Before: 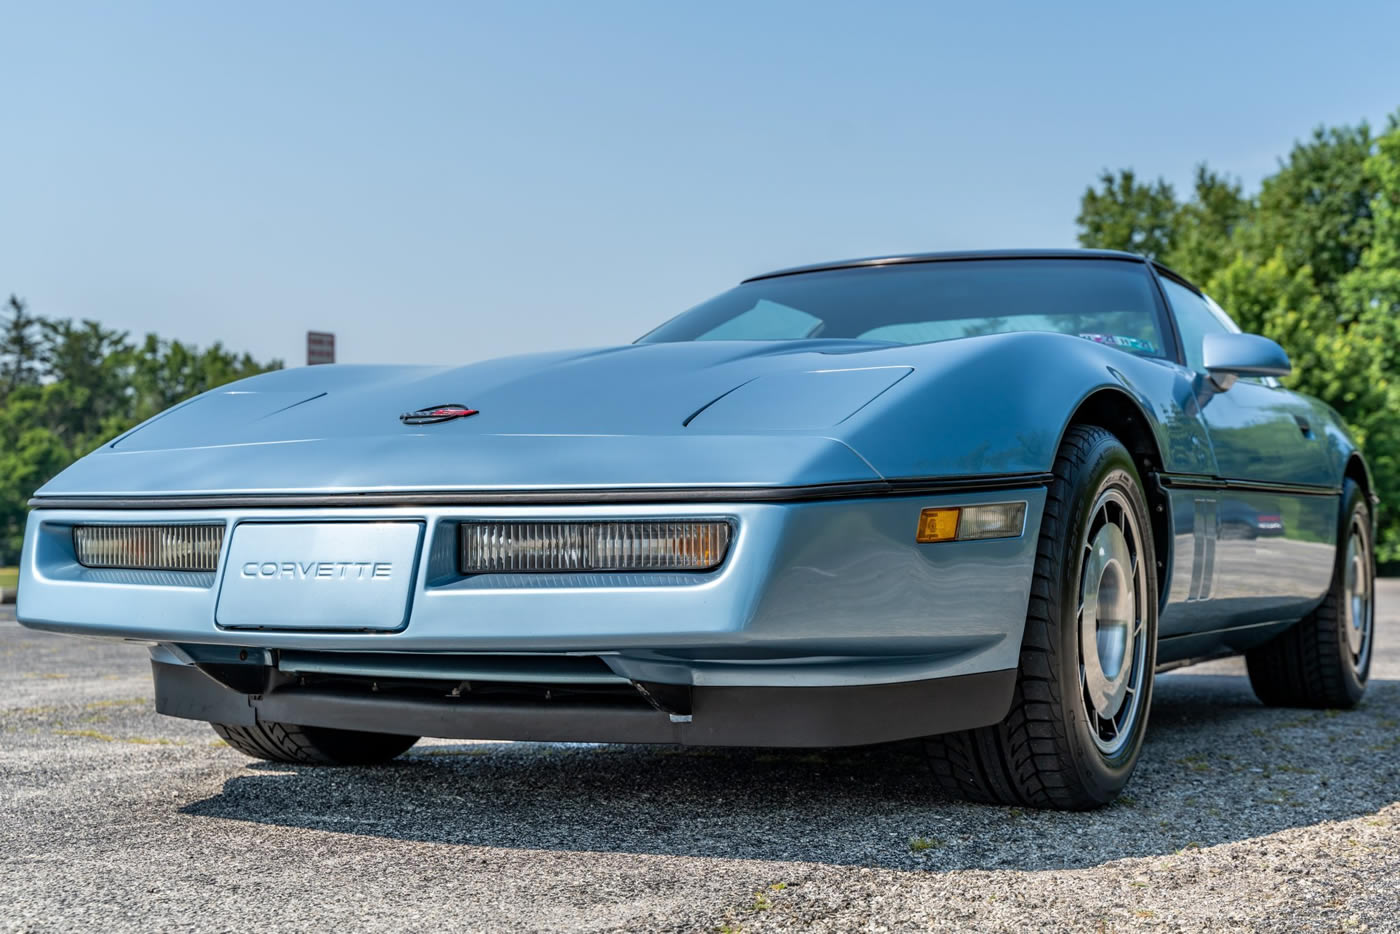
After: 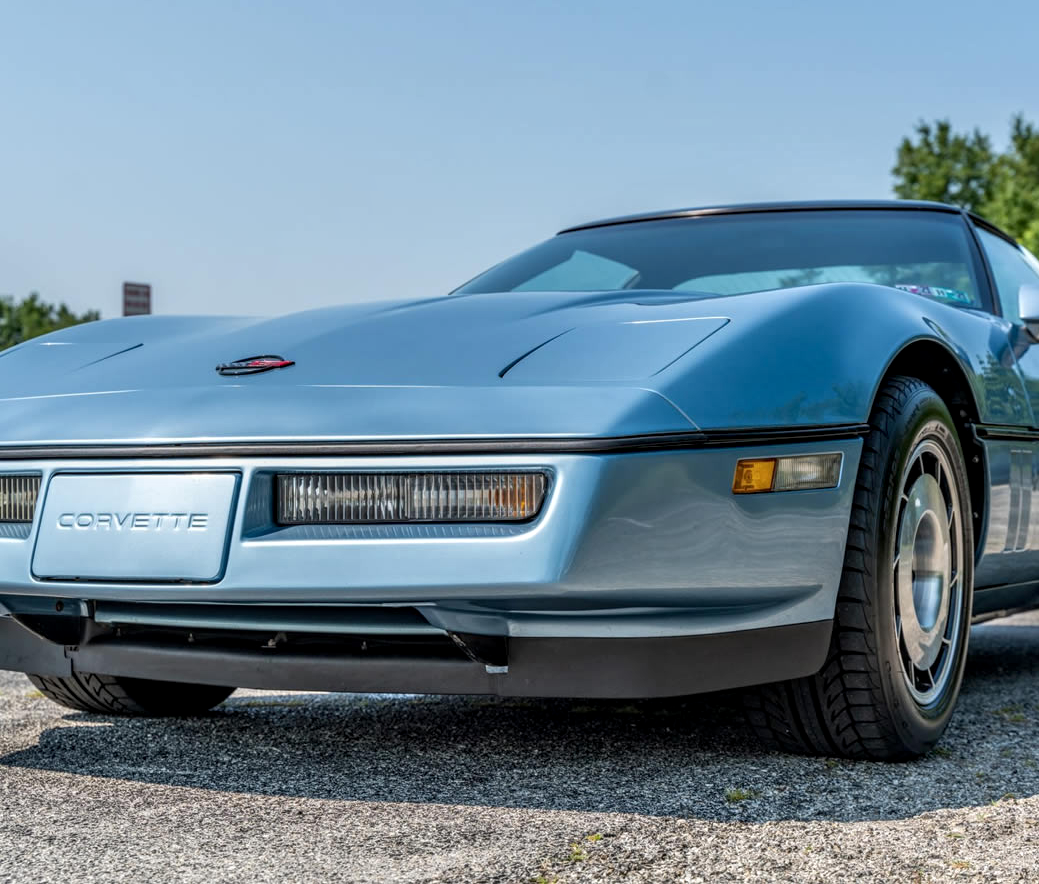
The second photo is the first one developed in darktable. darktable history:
local contrast: on, module defaults
crop and rotate: left 13.15%, top 5.251%, right 12.609%
